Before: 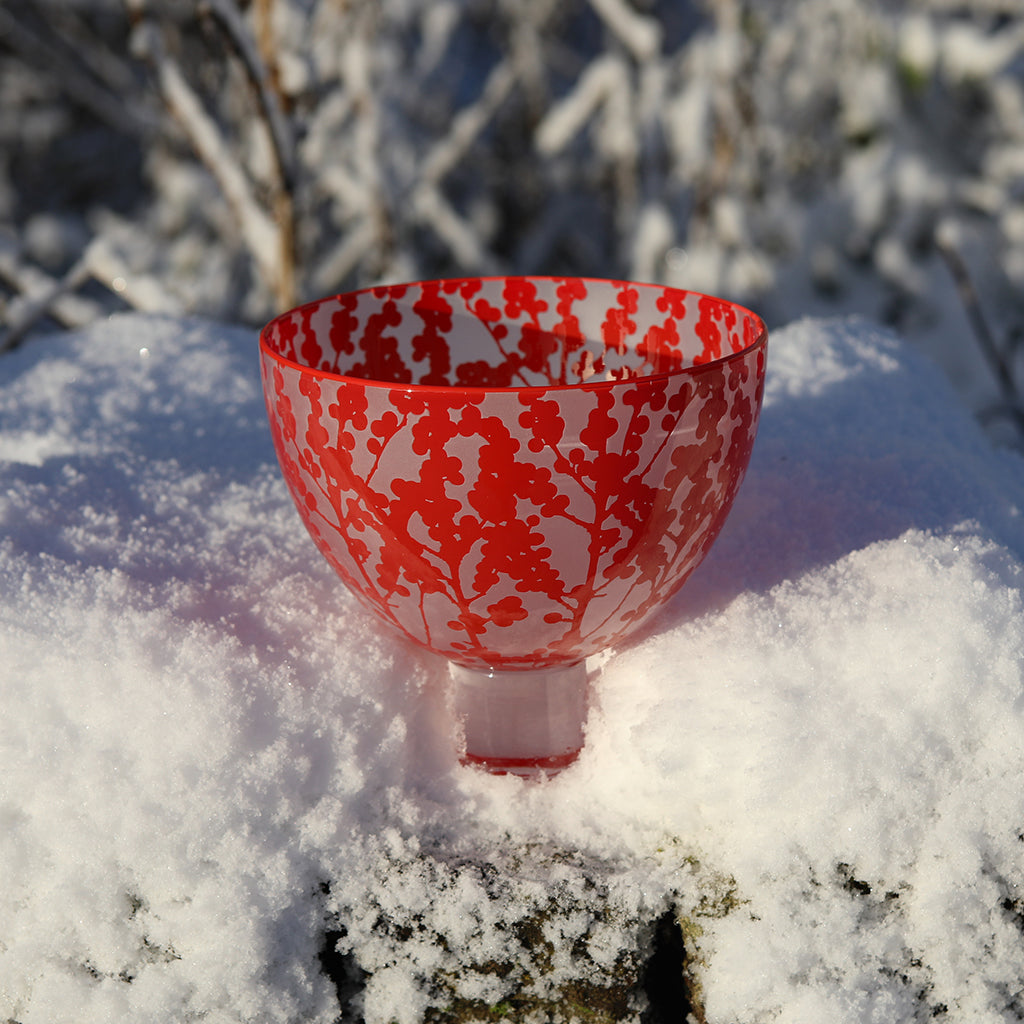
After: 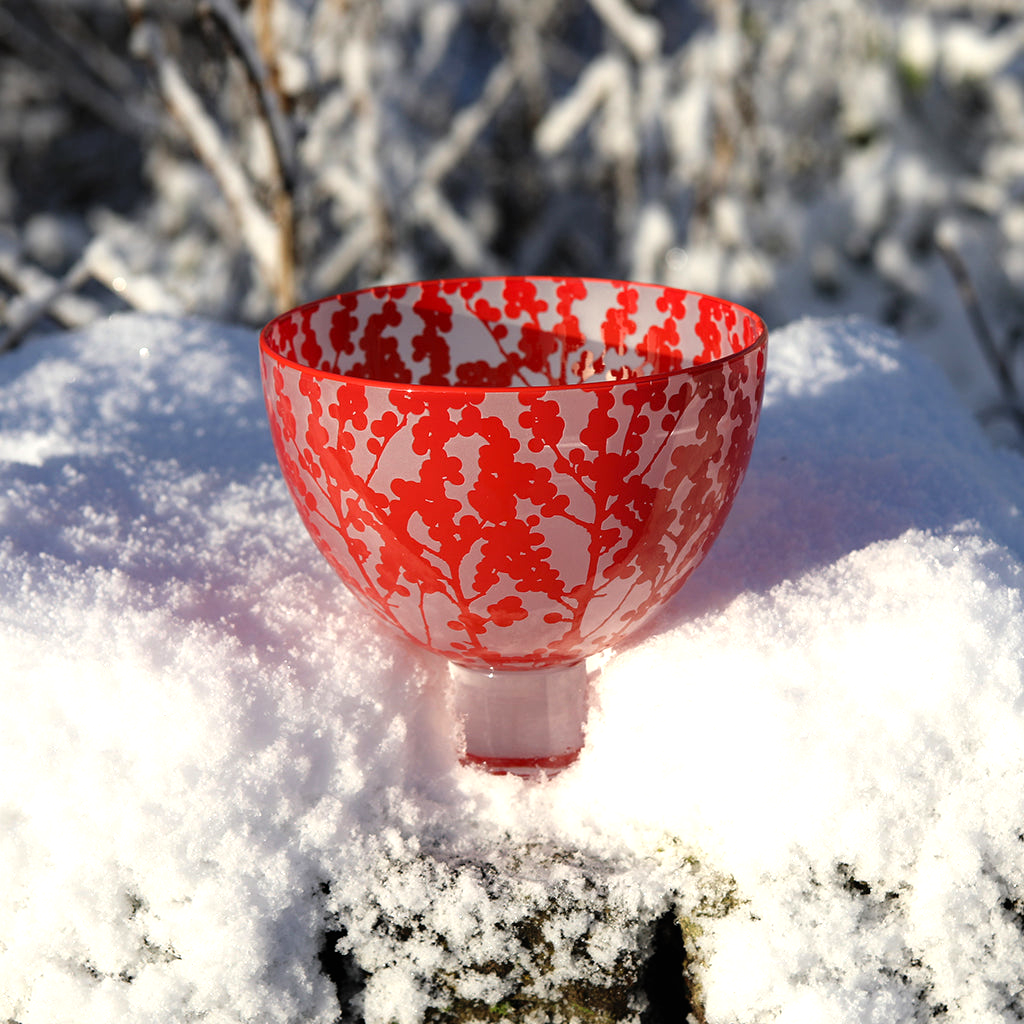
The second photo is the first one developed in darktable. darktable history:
tone equalizer: -8 EV -0.711 EV, -7 EV -0.725 EV, -6 EV -0.635 EV, -5 EV -0.381 EV, -3 EV 0.371 EV, -2 EV 0.6 EV, -1 EV 0.684 EV, +0 EV 0.74 EV
